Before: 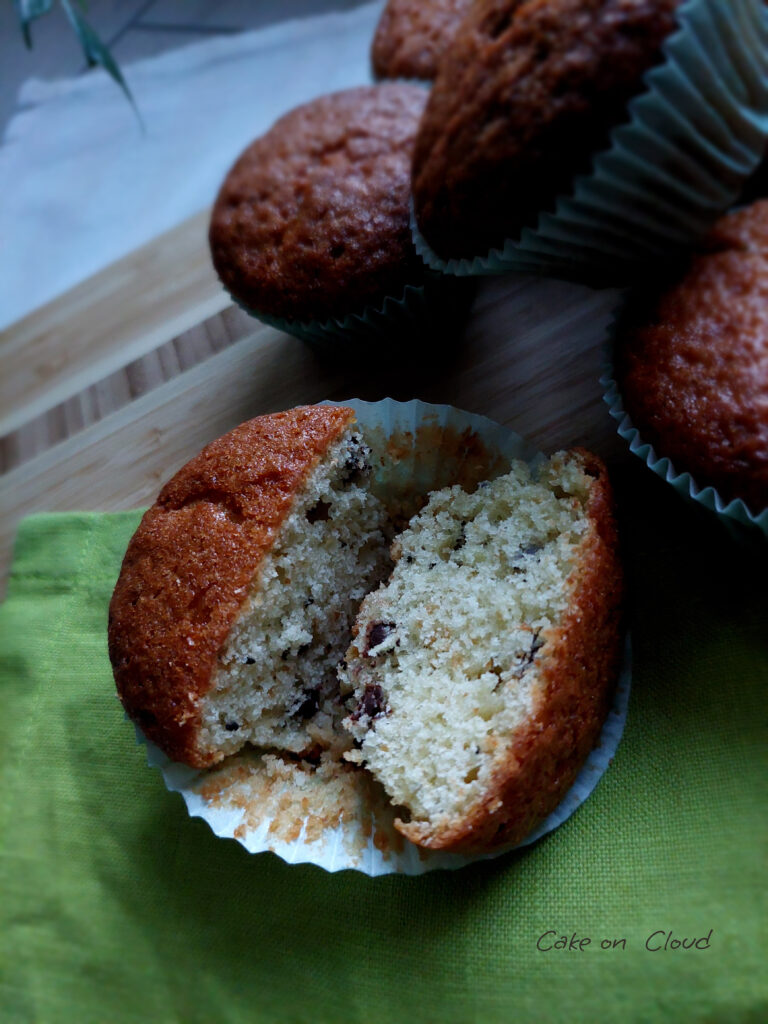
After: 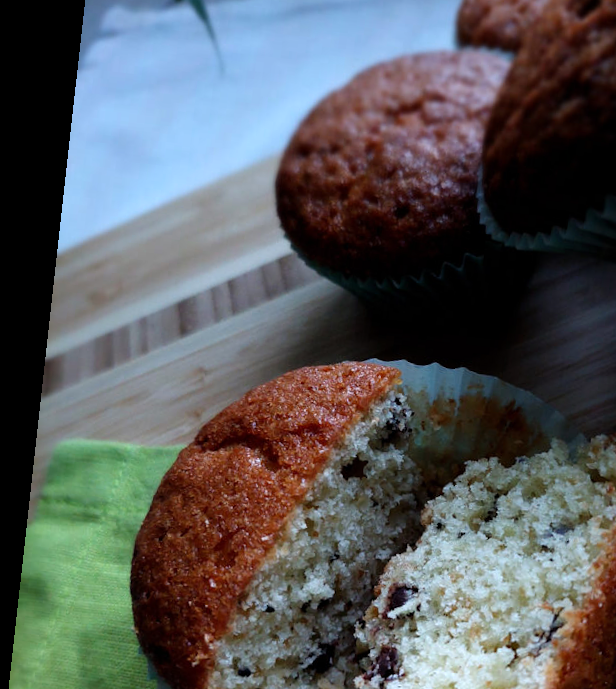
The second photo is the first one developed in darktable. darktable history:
tone equalizer: -8 EV -0.401 EV, -7 EV -0.354 EV, -6 EV -0.309 EV, -5 EV -0.219 EV, -3 EV 0.194 EV, -2 EV 0.305 EV, -1 EV 0.366 EV, +0 EV 0.427 EV, luminance estimator HSV value / RGB max
crop and rotate: angle -6.35°, left 2.187%, top 6.839%, right 27.487%, bottom 30.66%
